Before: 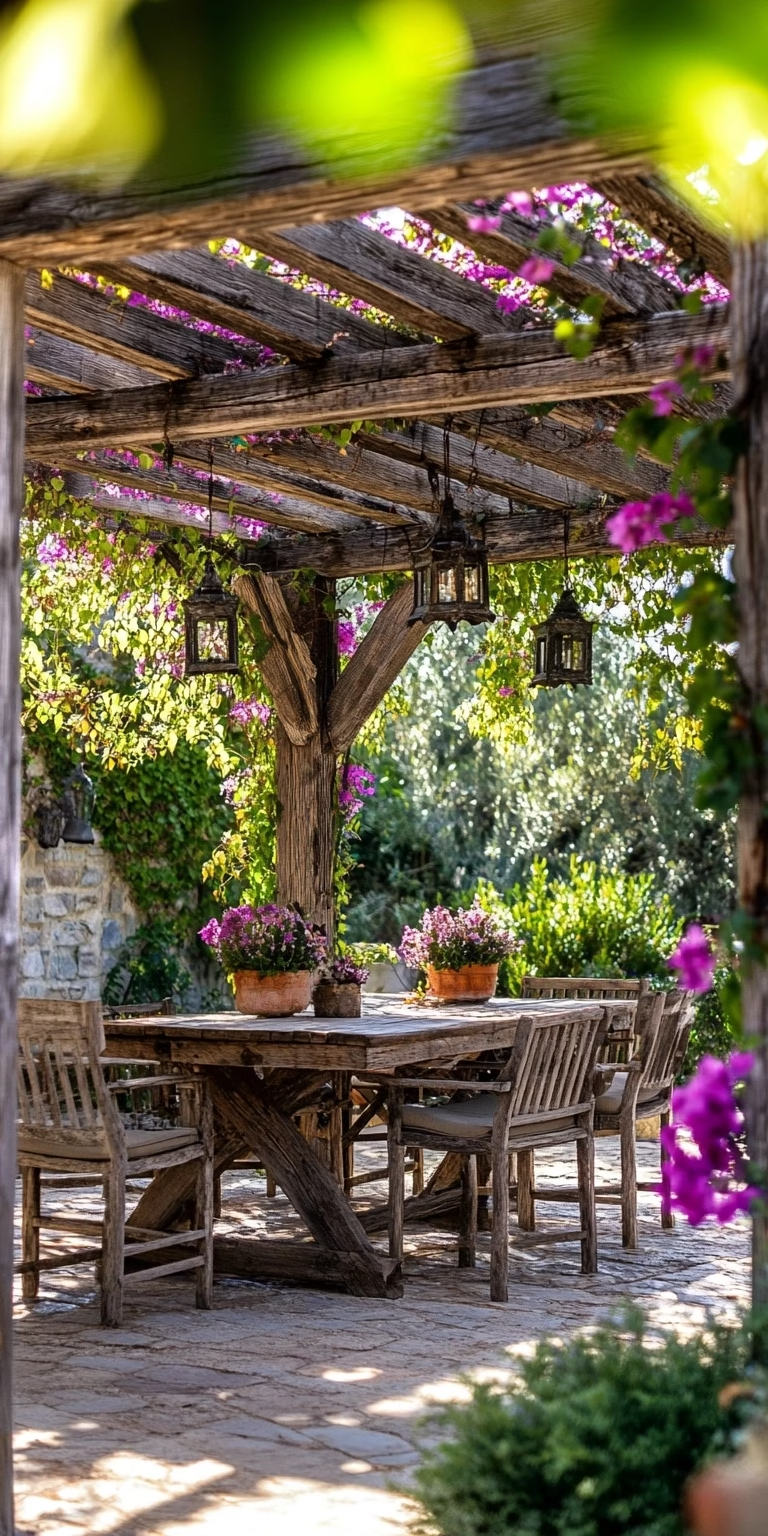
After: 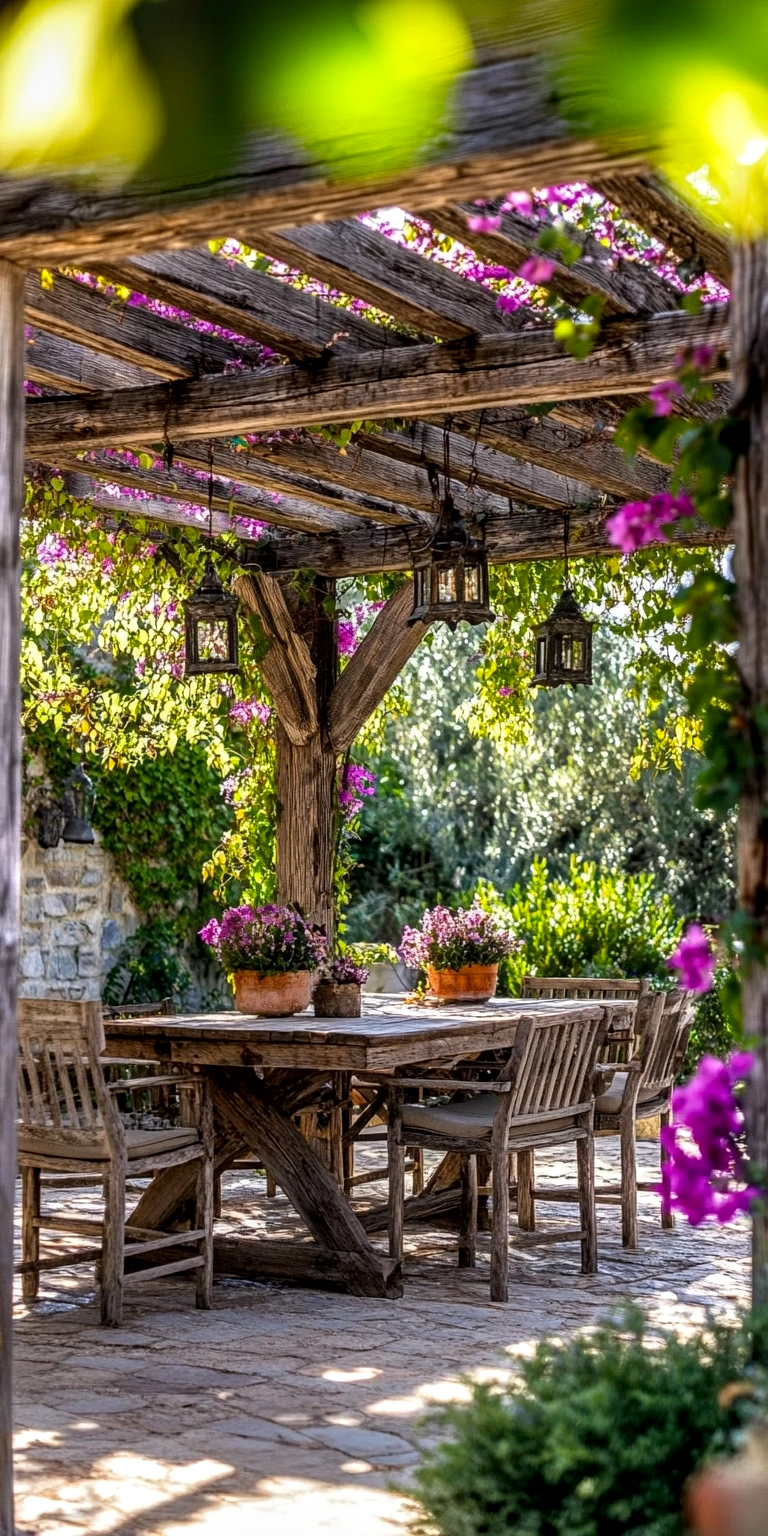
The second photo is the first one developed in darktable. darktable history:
color balance: output saturation 110%
local contrast: on, module defaults
